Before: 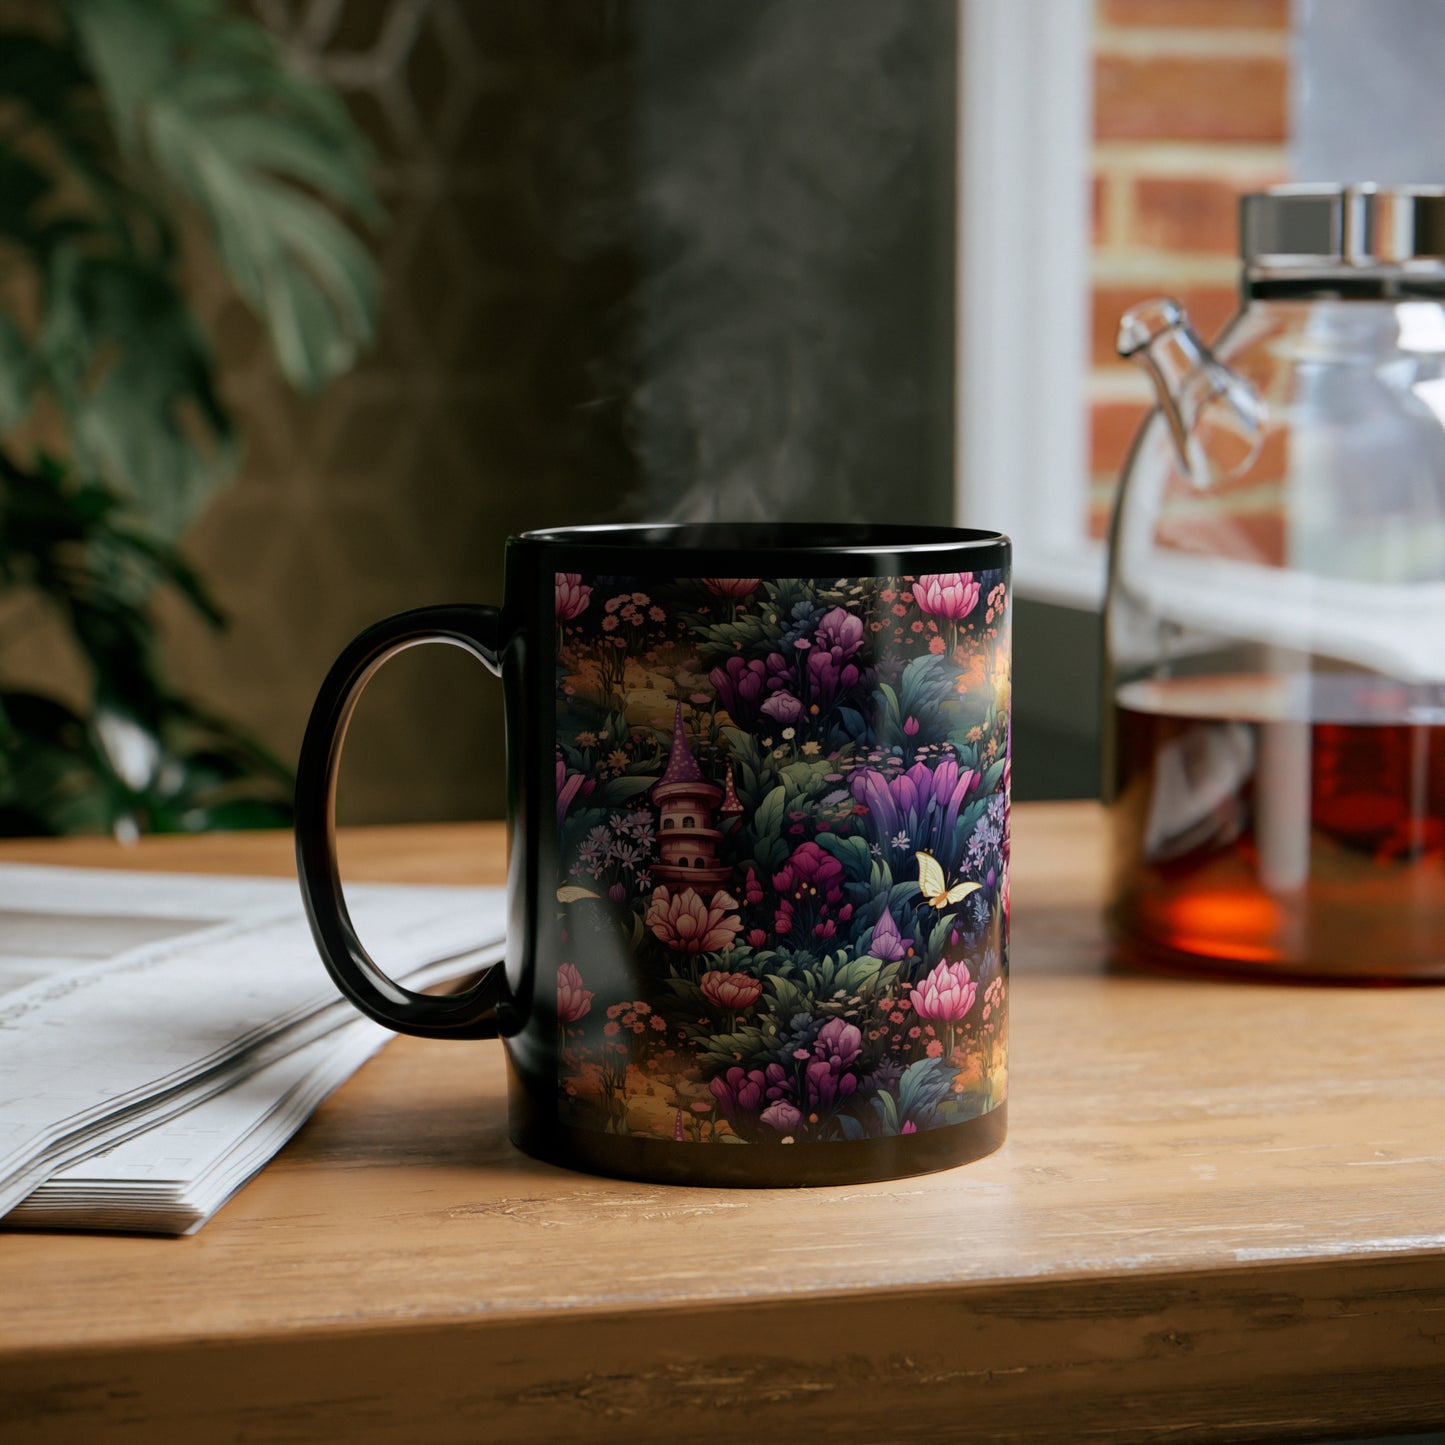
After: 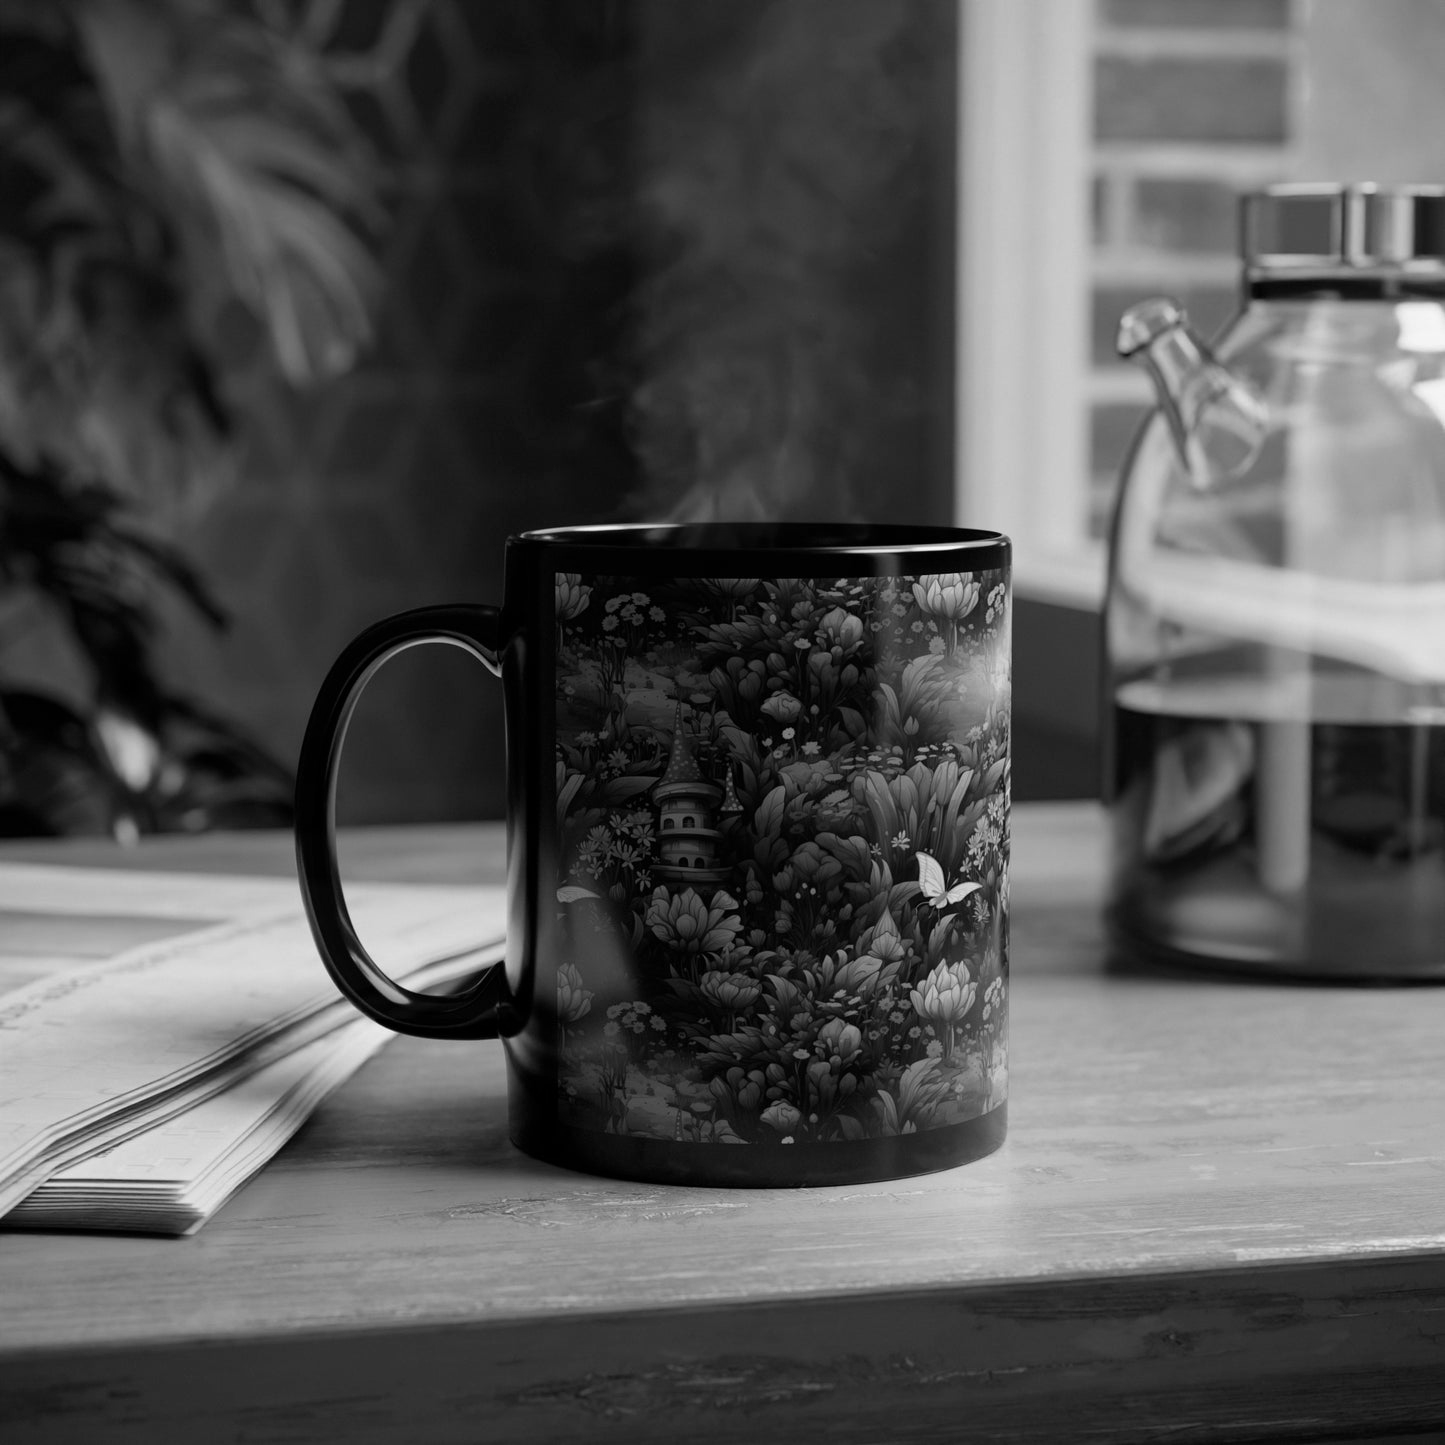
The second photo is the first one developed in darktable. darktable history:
velvia: on, module defaults
color zones: curves: ch1 [(0, -0.394) (0.143, -0.394) (0.286, -0.394) (0.429, -0.392) (0.571, -0.391) (0.714, -0.391) (0.857, -0.391) (1, -0.394)]
color calibration: output gray [0.267, 0.423, 0.261, 0], illuminant as shot in camera, x 0.358, y 0.373, temperature 4628.91 K
